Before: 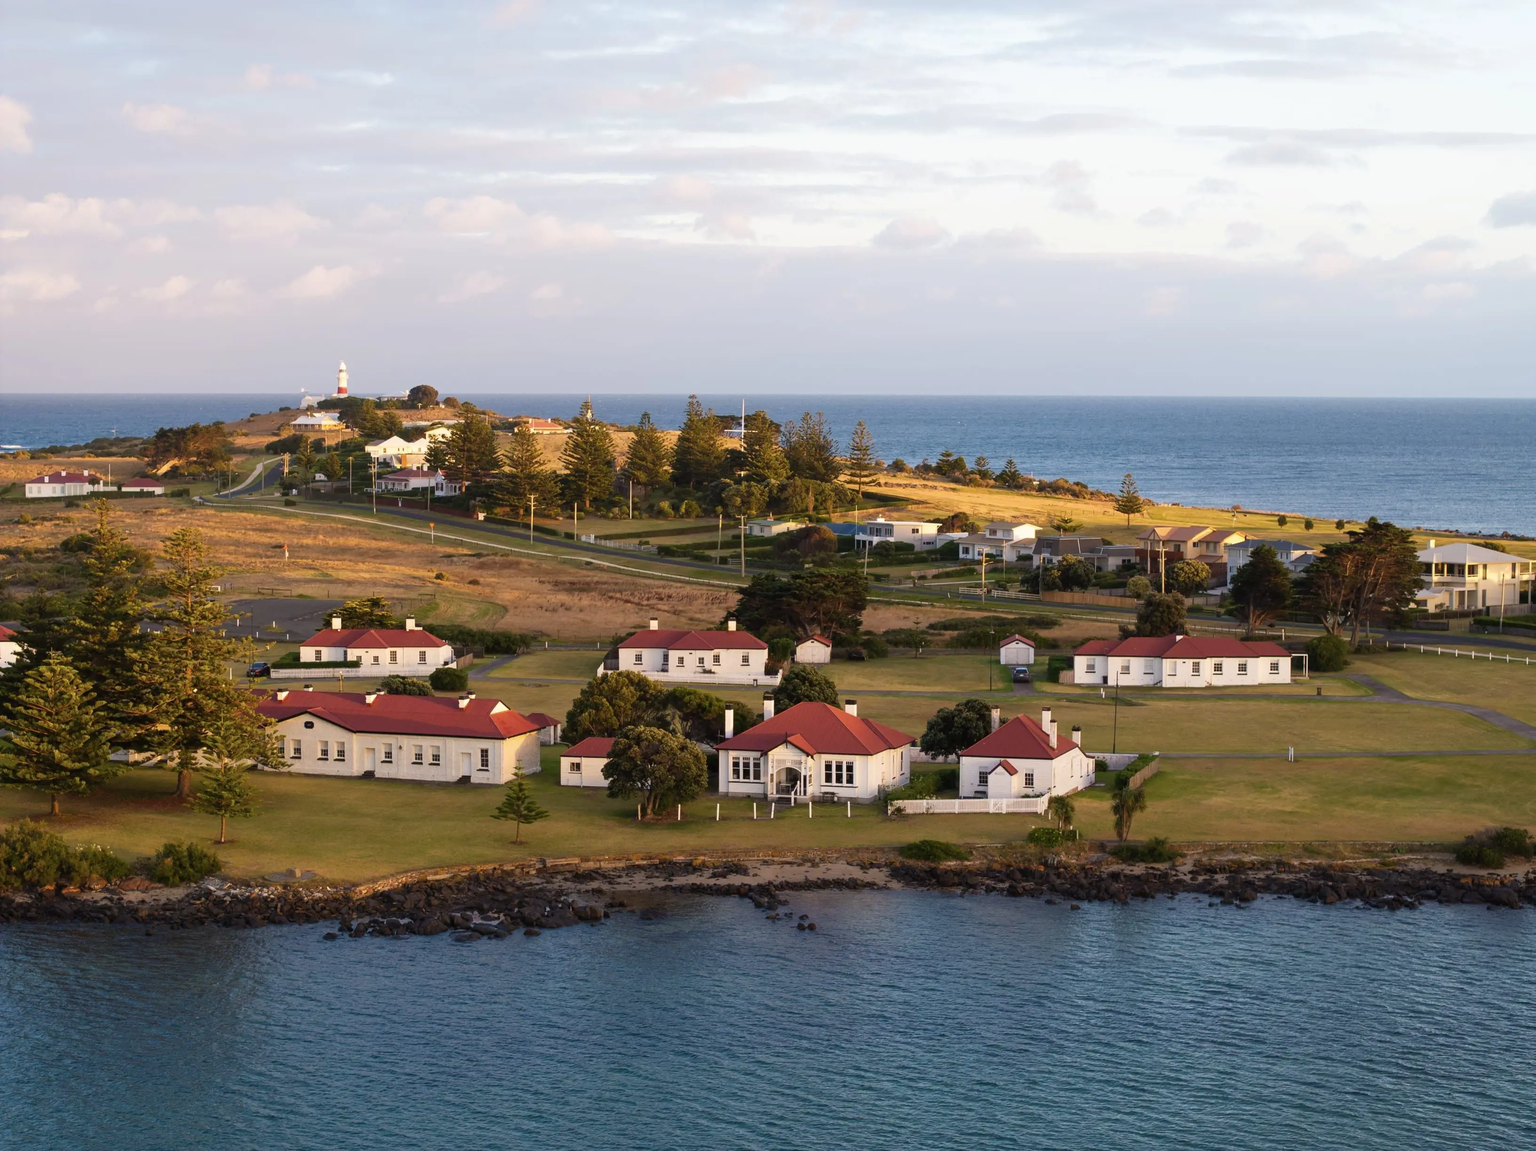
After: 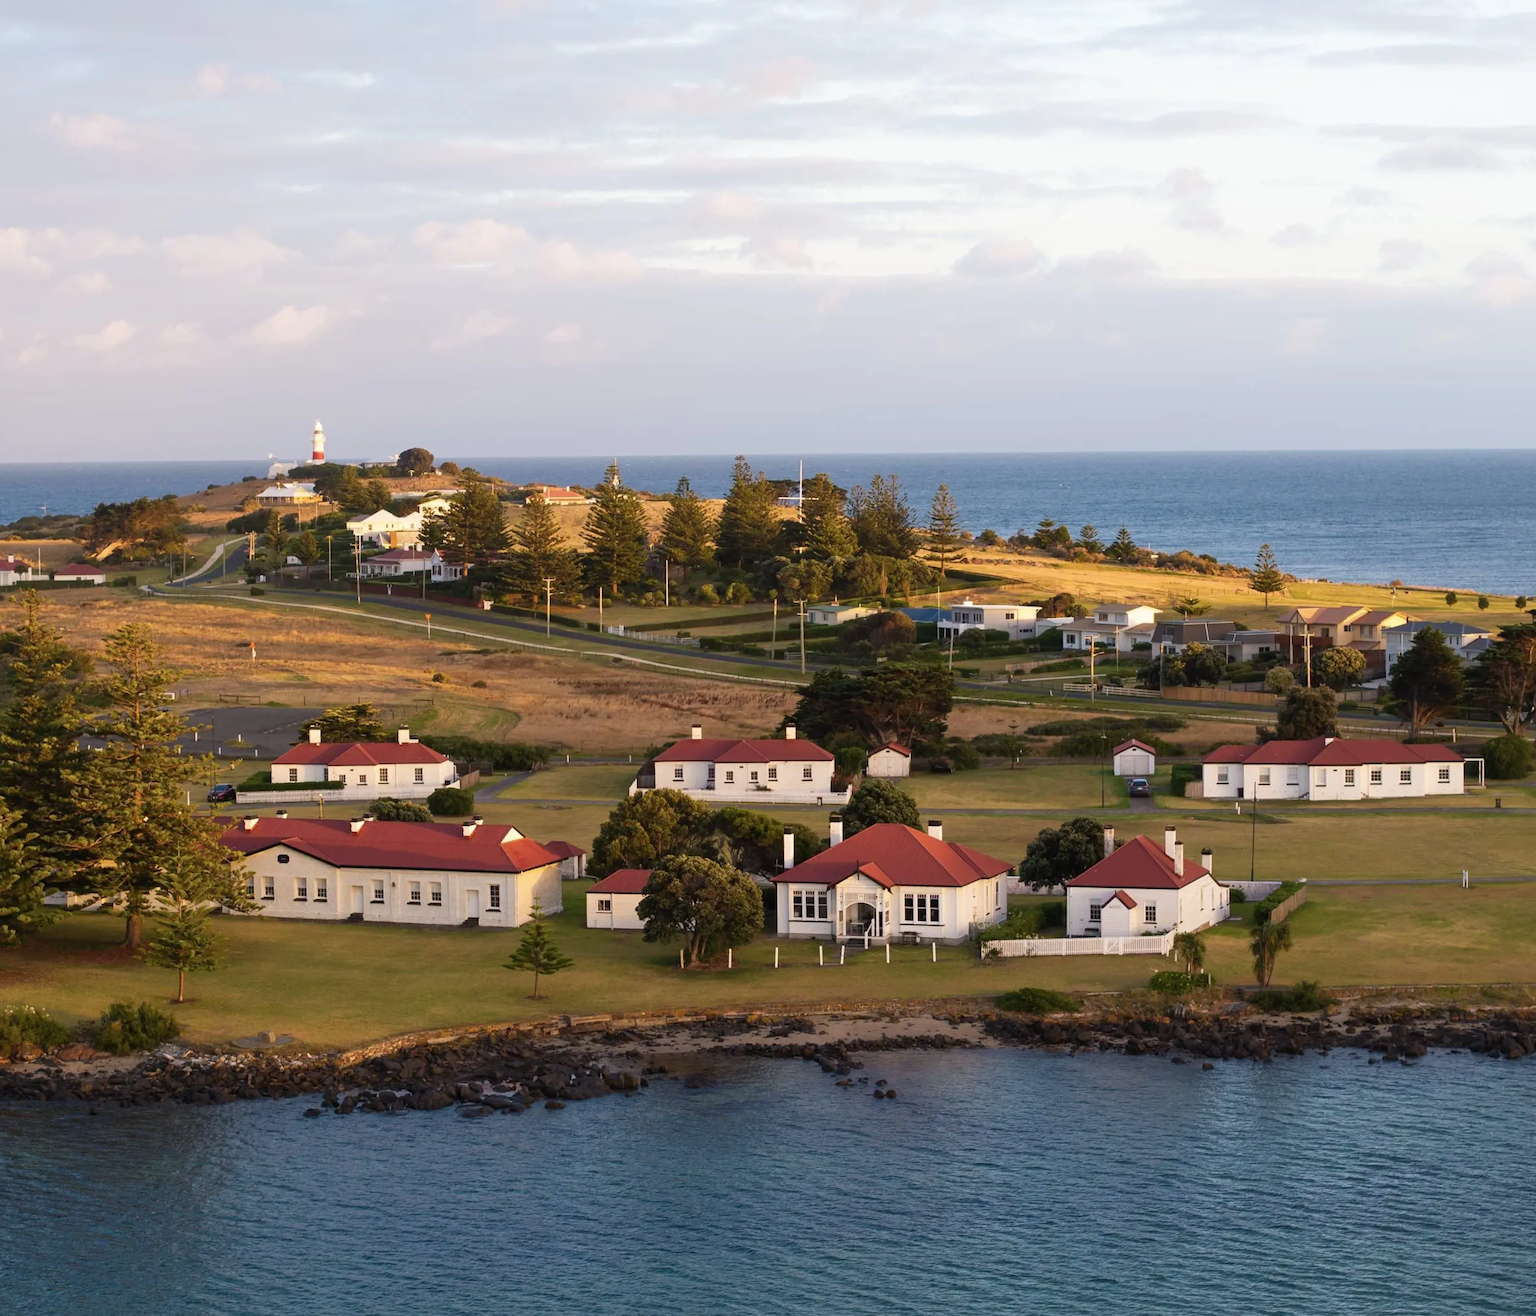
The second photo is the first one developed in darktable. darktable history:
crop and rotate: angle 0.719°, left 4.195%, top 0.729%, right 11.307%, bottom 2.663%
